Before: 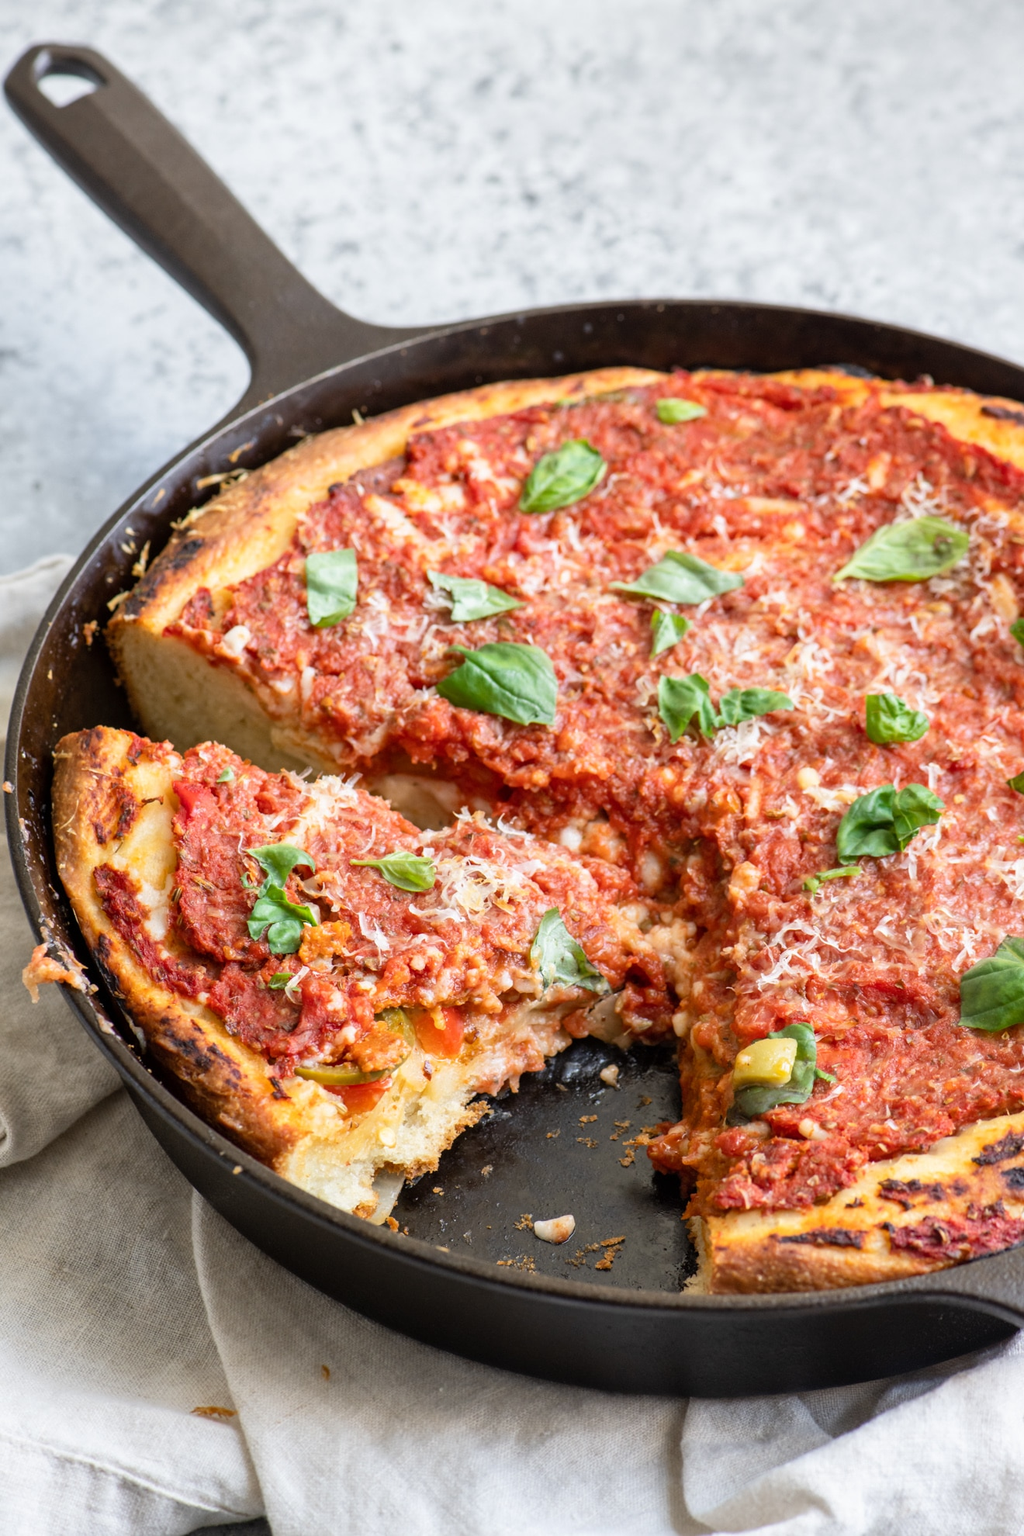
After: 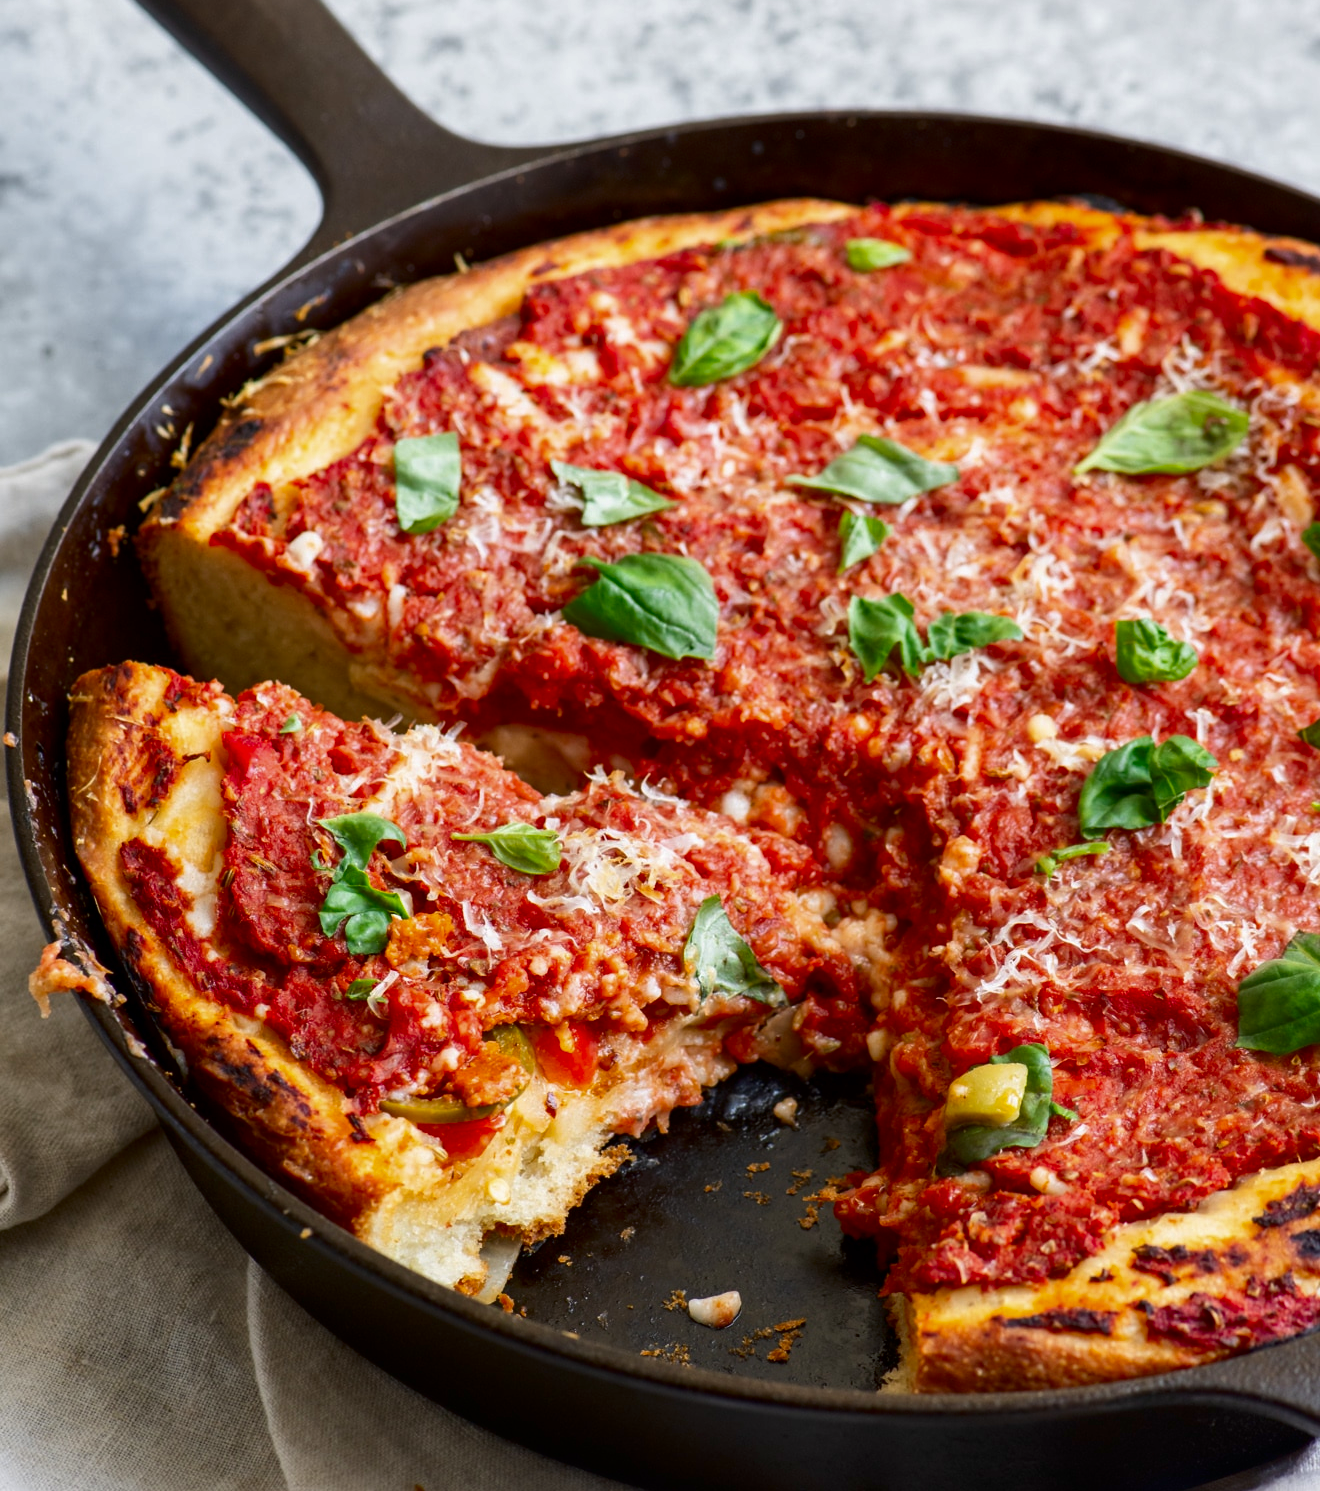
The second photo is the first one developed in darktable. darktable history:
crop: top 13.904%, bottom 10.771%
contrast brightness saturation: brightness -0.246, saturation 0.205
